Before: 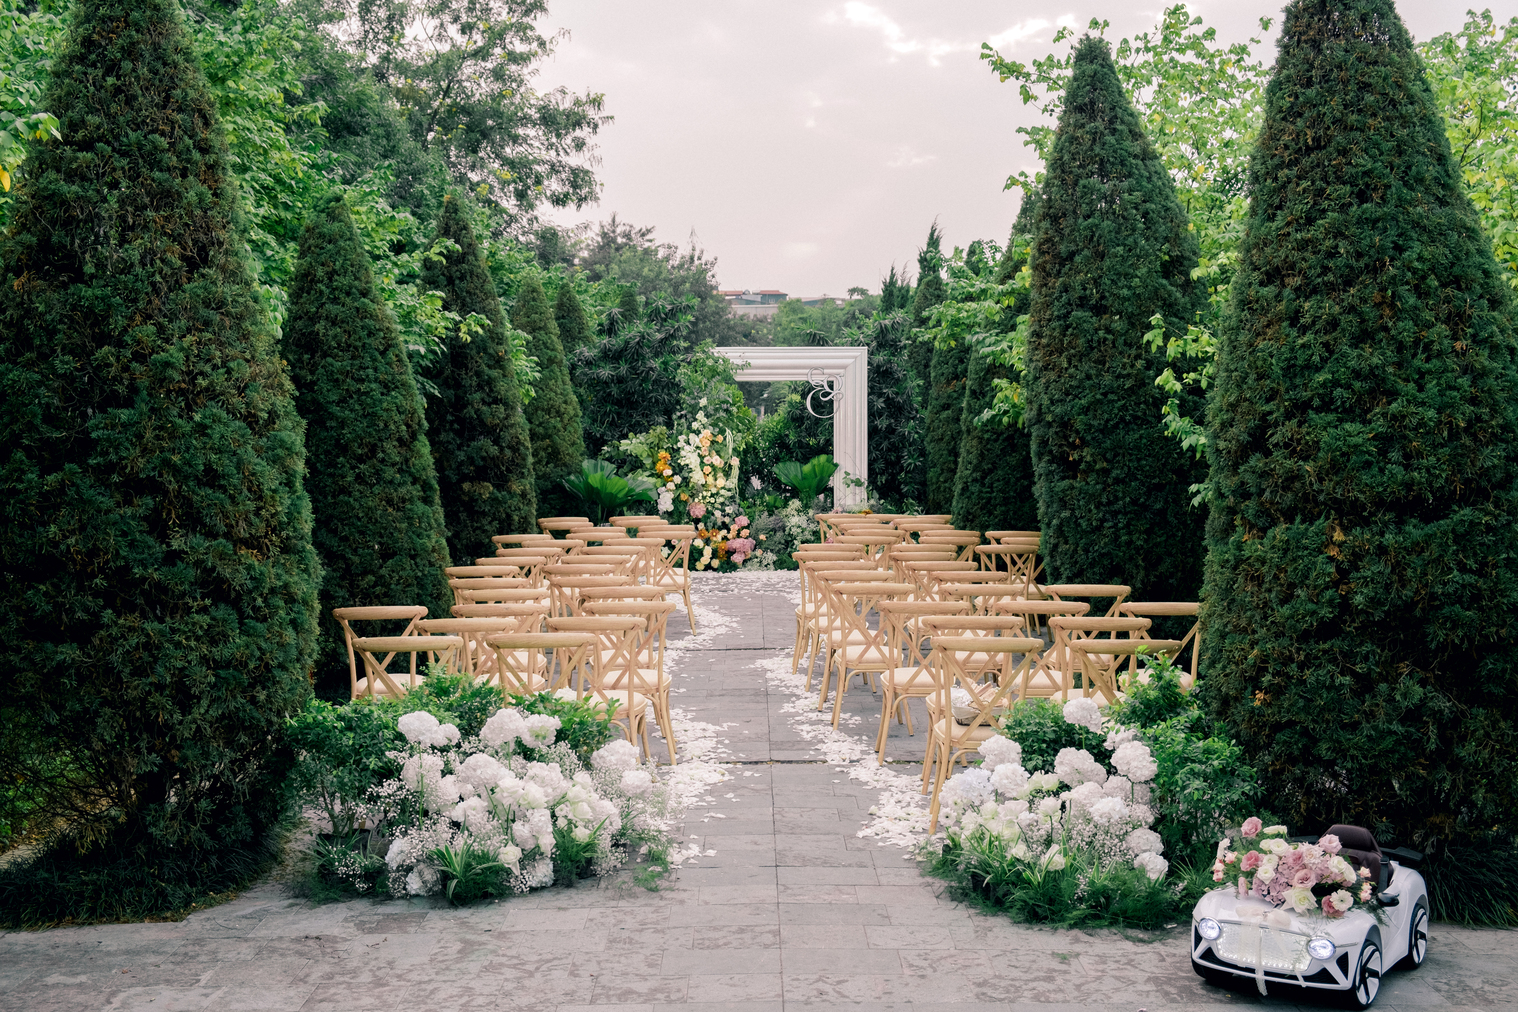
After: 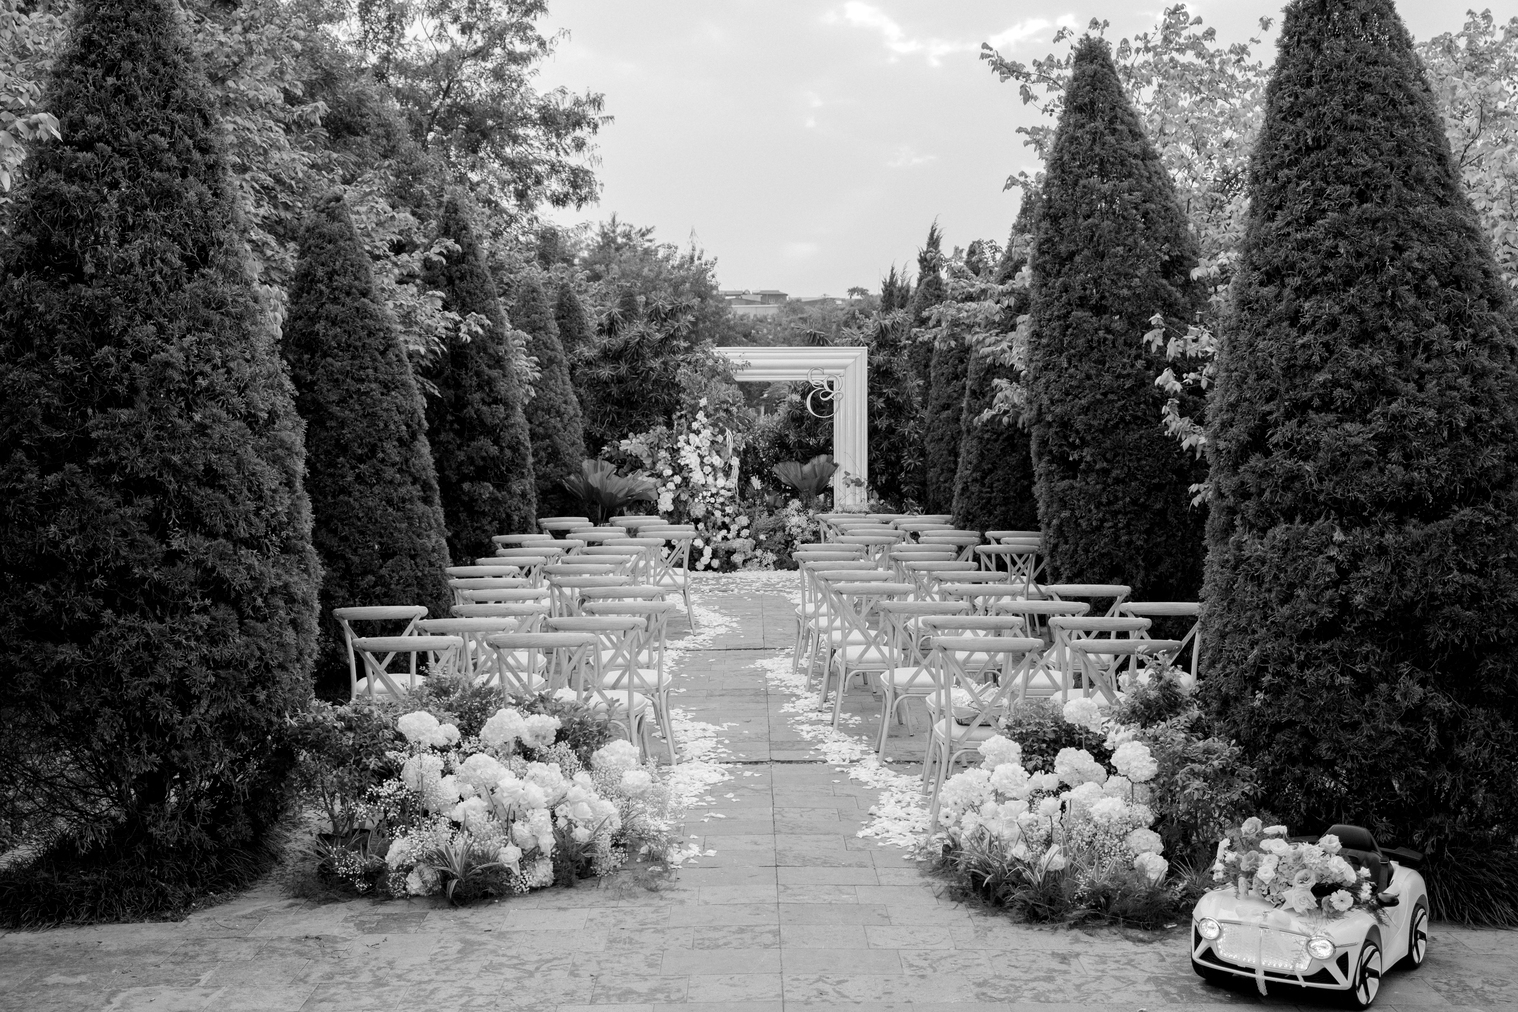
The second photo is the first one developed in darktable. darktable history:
color zones: curves: ch2 [(0, 0.5) (0.143, 0.517) (0.286, 0.571) (0.429, 0.522) (0.571, 0.5) (0.714, 0.5) (0.857, 0.5) (1, 0.5)]
monochrome: a 1.94, b -0.638
color balance rgb: linear chroma grading › global chroma 15%, perceptual saturation grading › global saturation 30%
